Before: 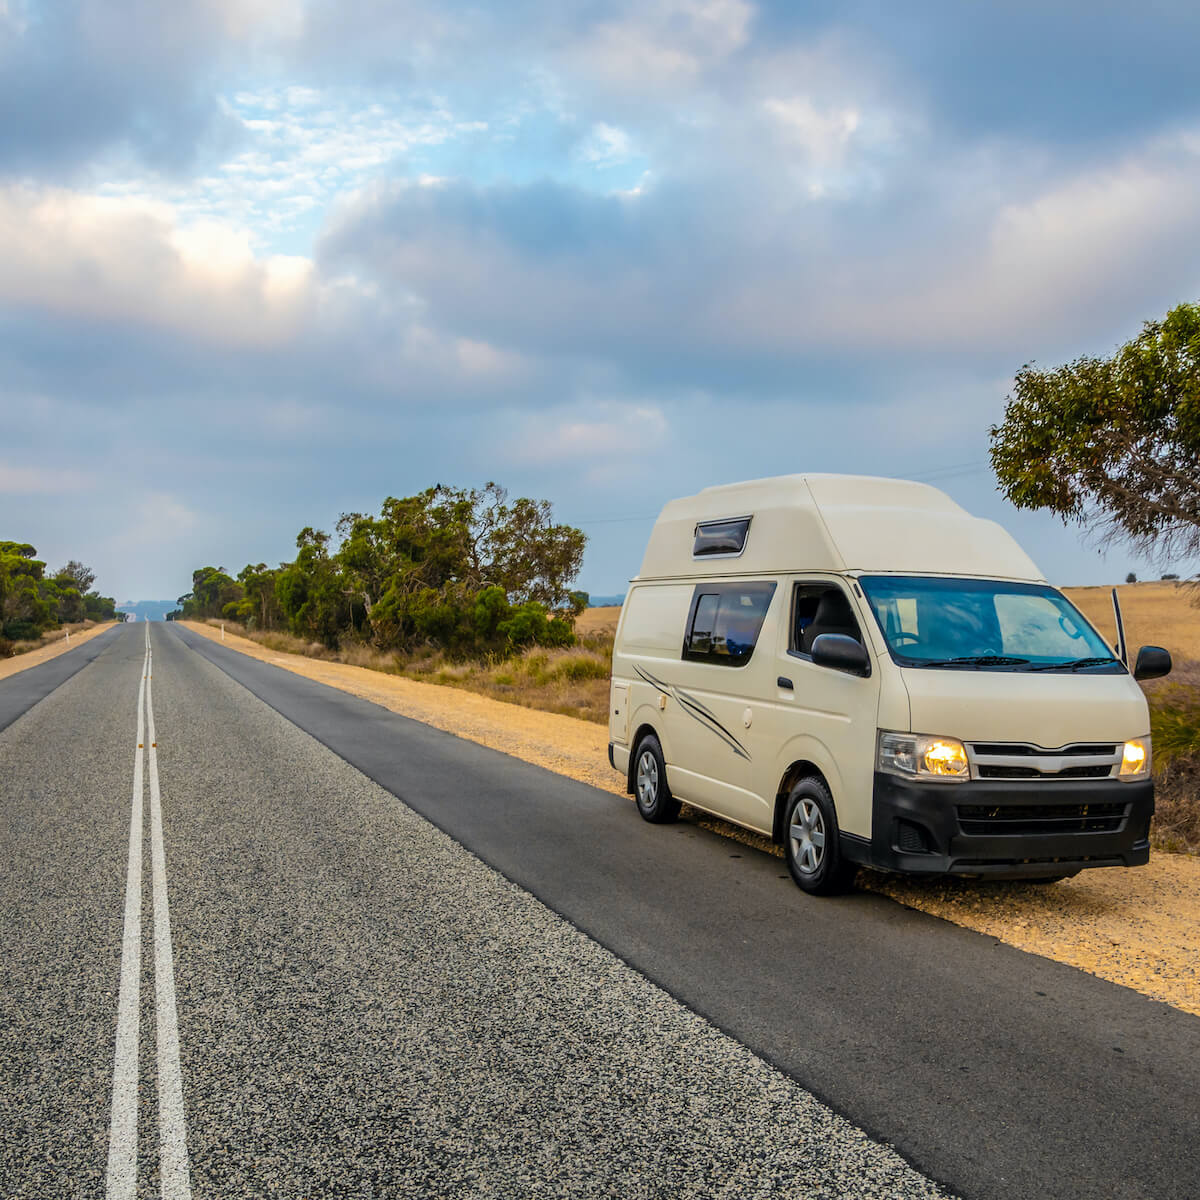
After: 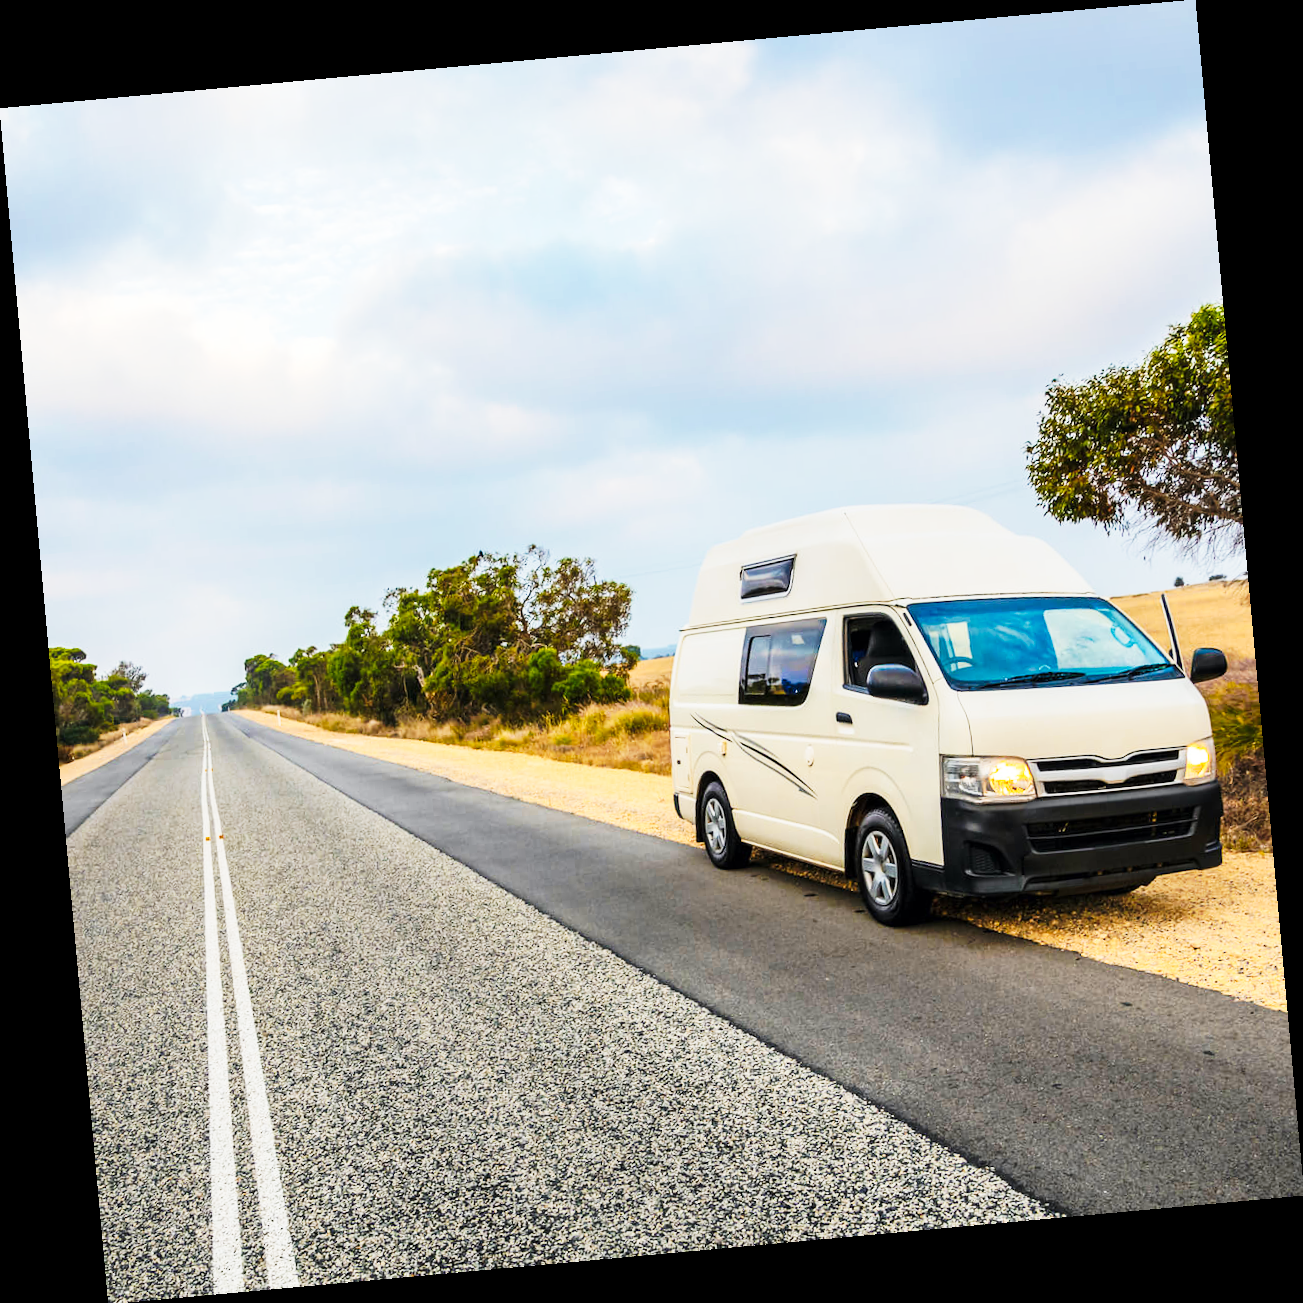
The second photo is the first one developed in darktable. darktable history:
tone curve: curves: ch0 [(0, 0) (0.003, 0.003) (0.011, 0.013) (0.025, 0.028) (0.044, 0.05) (0.069, 0.078) (0.1, 0.113) (0.136, 0.153) (0.177, 0.2) (0.224, 0.271) (0.277, 0.374) (0.335, 0.47) (0.399, 0.574) (0.468, 0.688) (0.543, 0.79) (0.623, 0.859) (0.709, 0.919) (0.801, 0.957) (0.898, 0.978) (1, 1)], preserve colors none
rotate and perspective: rotation -5.2°, automatic cropping off
tone equalizer: on, module defaults
